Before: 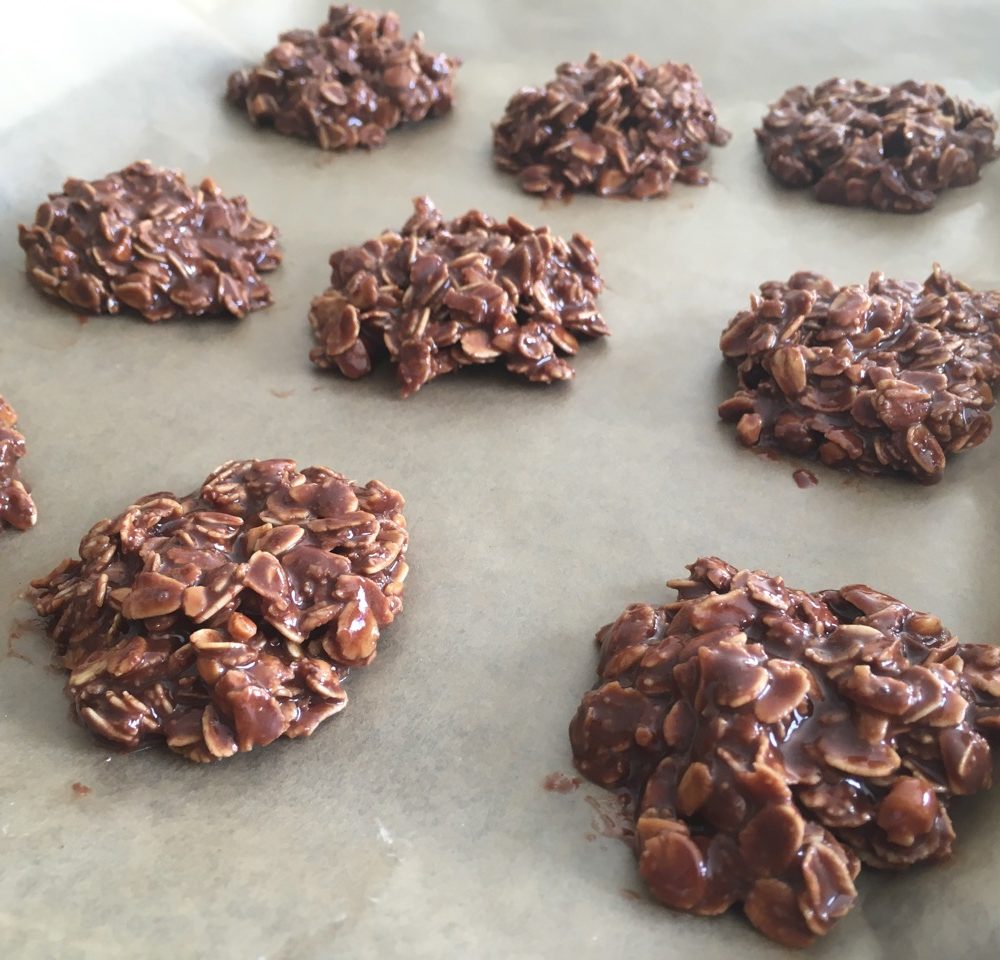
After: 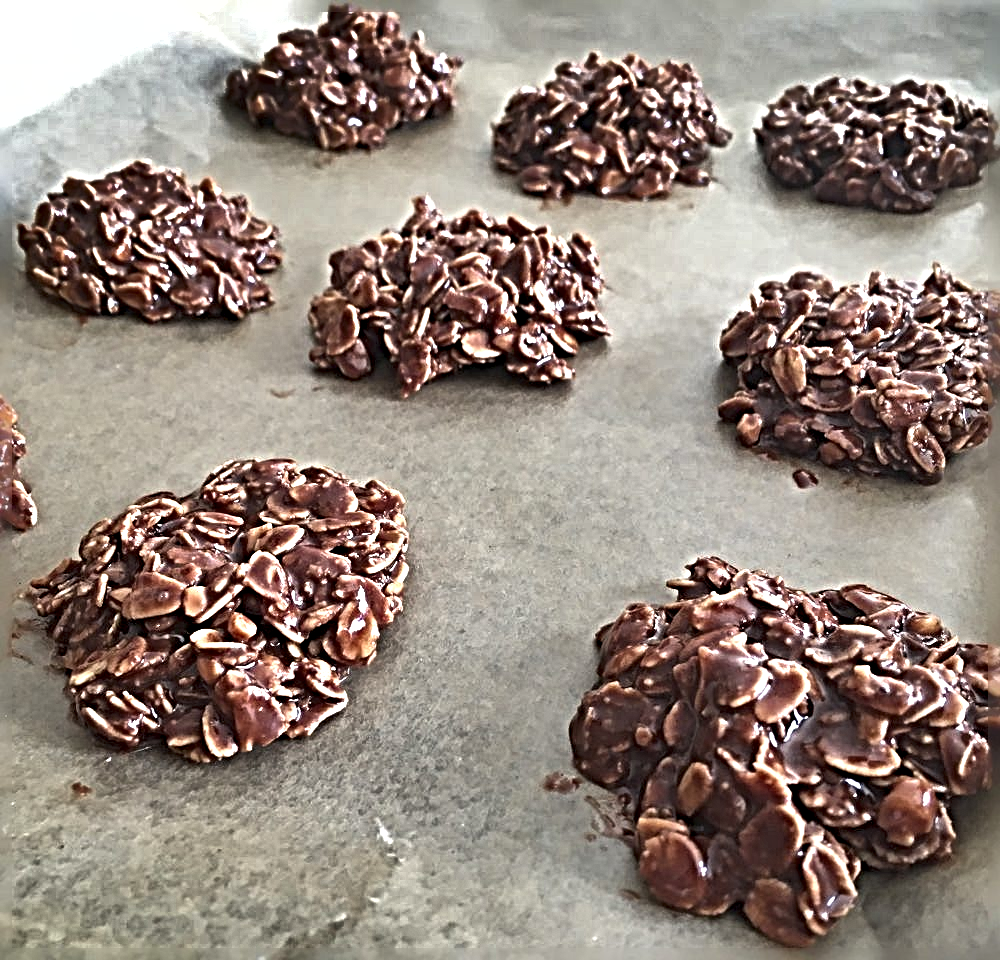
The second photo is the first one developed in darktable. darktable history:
shadows and highlights: shadows 21.04, highlights -82.97, soften with gaussian
exposure: exposure 0.154 EV, compensate exposure bias true, compensate highlight preservation false
sharpen: radius 6.249, amount 1.783, threshold 0.014
